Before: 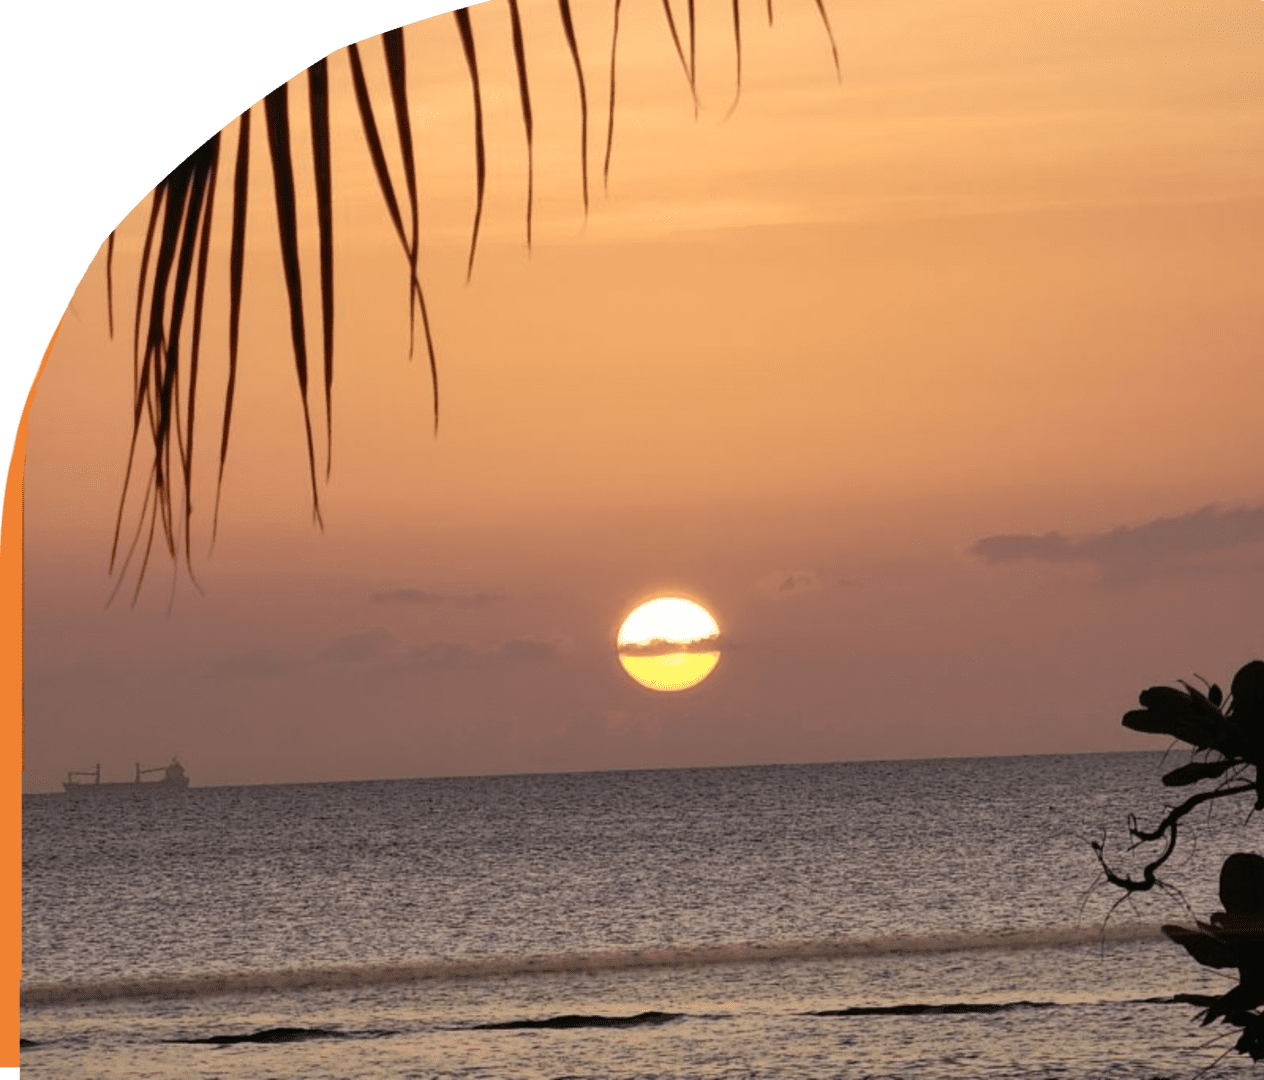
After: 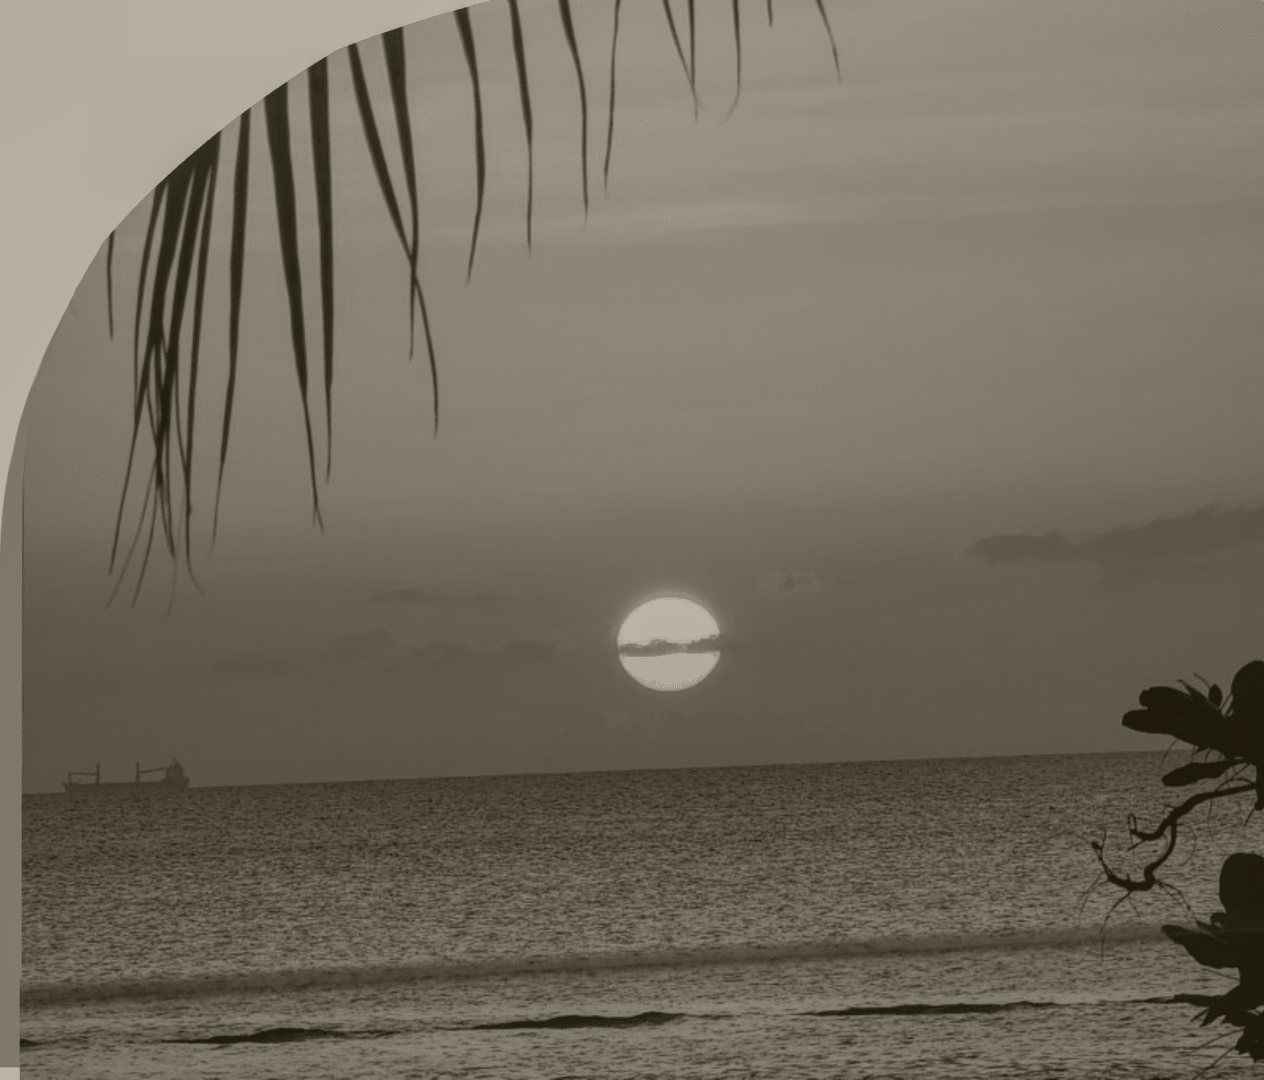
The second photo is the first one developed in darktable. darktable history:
local contrast: detail 130%
colorize: hue 41.44°, saturation 22%, source mix 60%, lightness 10.61%
